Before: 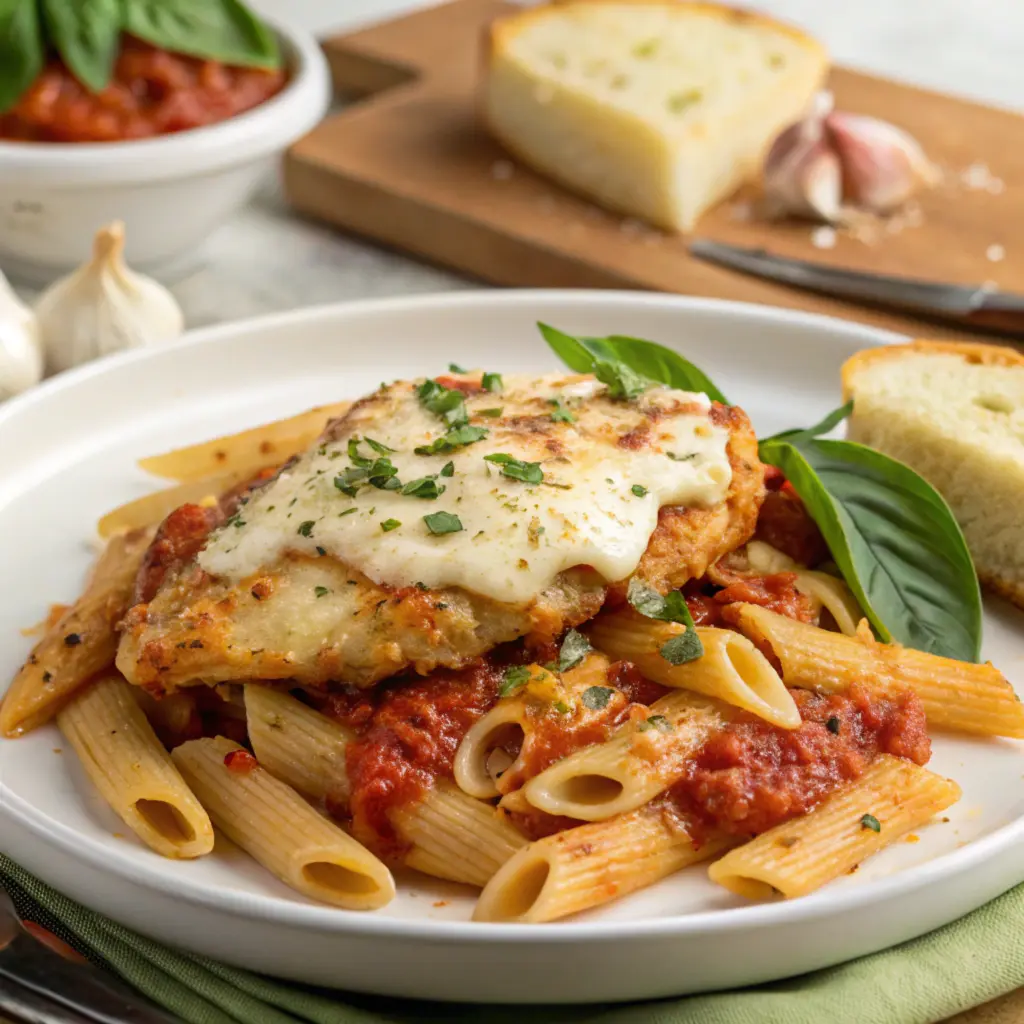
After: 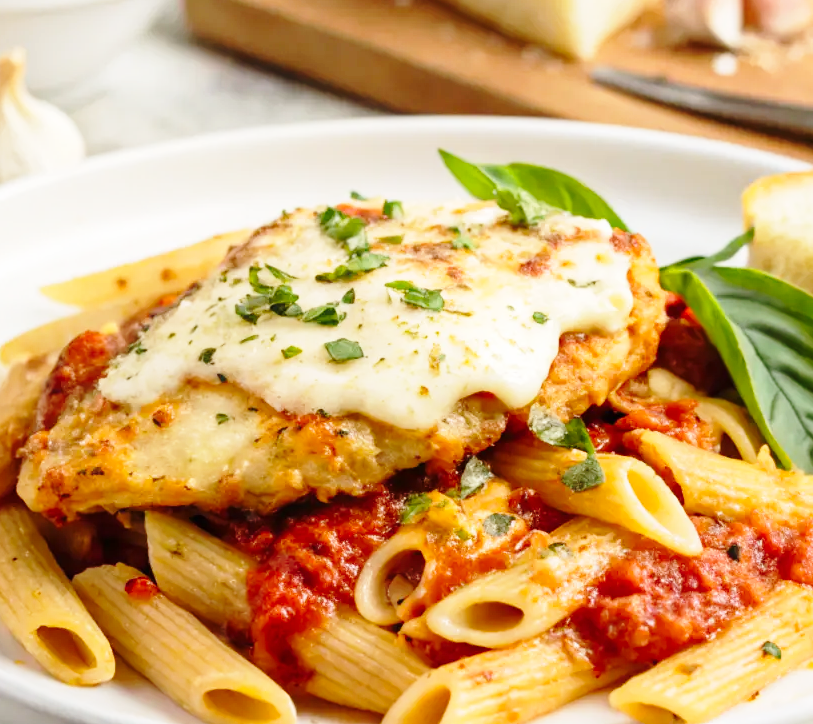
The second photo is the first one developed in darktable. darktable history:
crop: left 9.712%, top 16.928%, right 10.845%, bottom 12.332%
base curve: curves: ch0 [(0, 0) (0.028, 0.03) (0.121, 0.232) (0.46, 0.748) (0.859, 0.968) (1, 1)], preserve colors none
